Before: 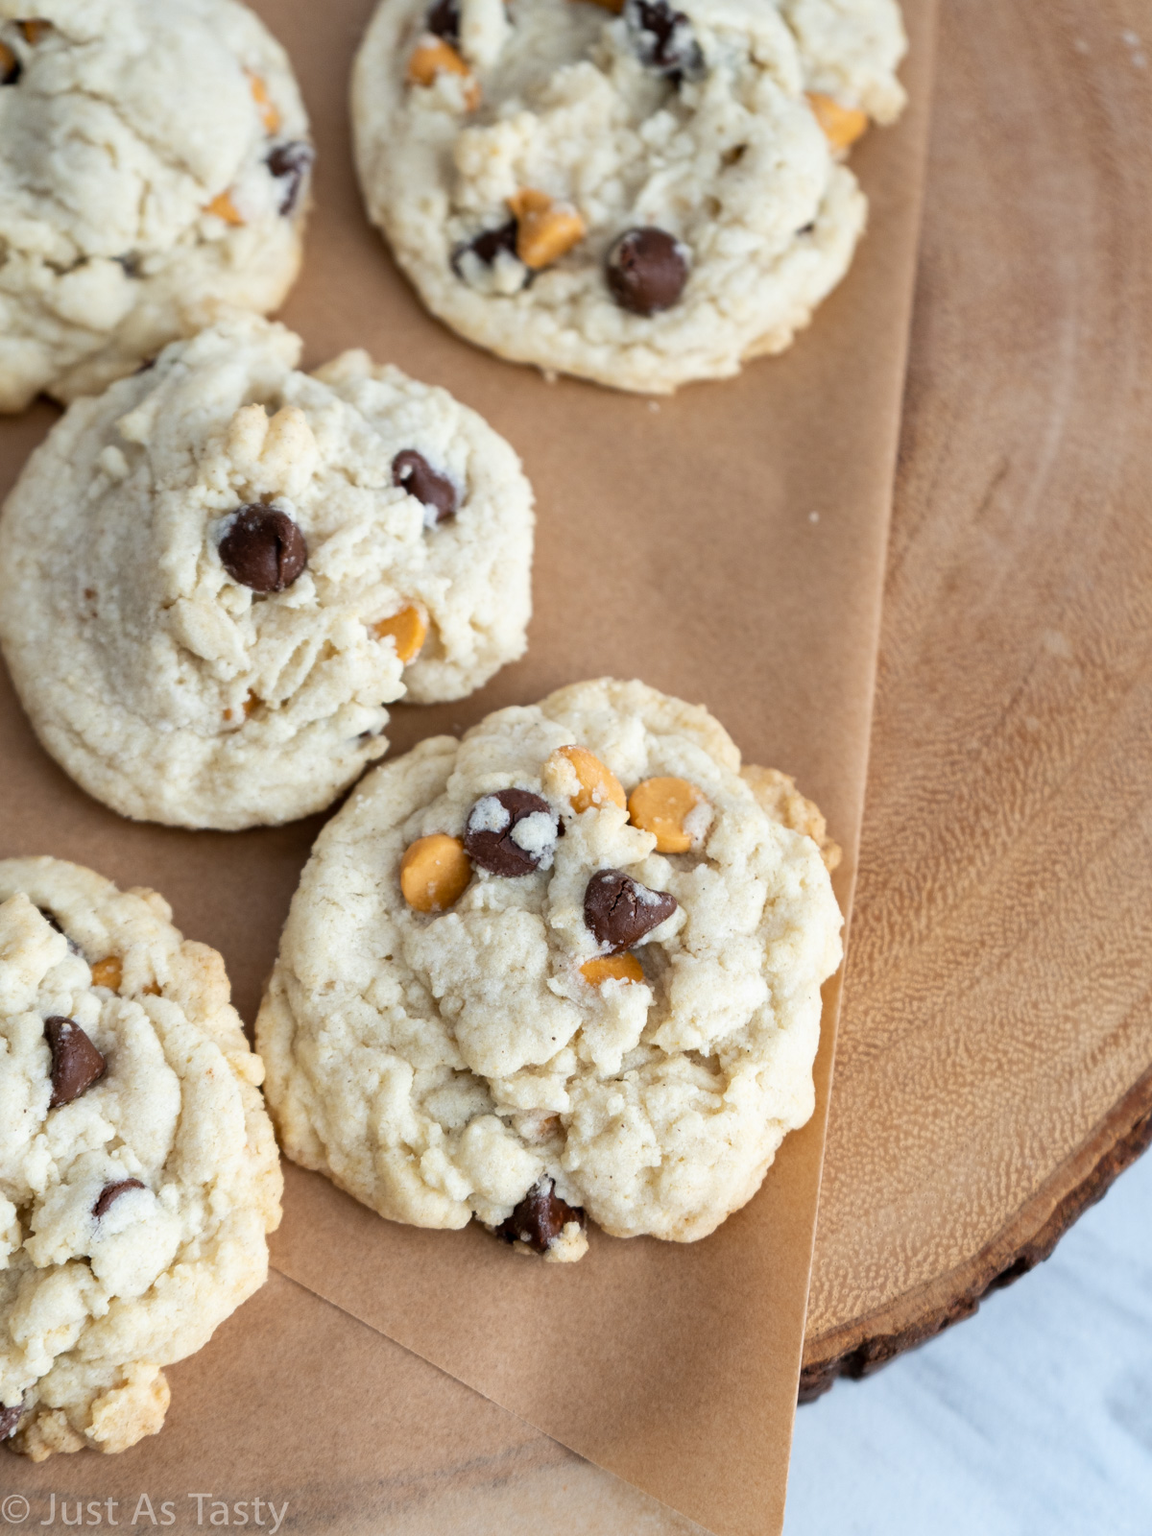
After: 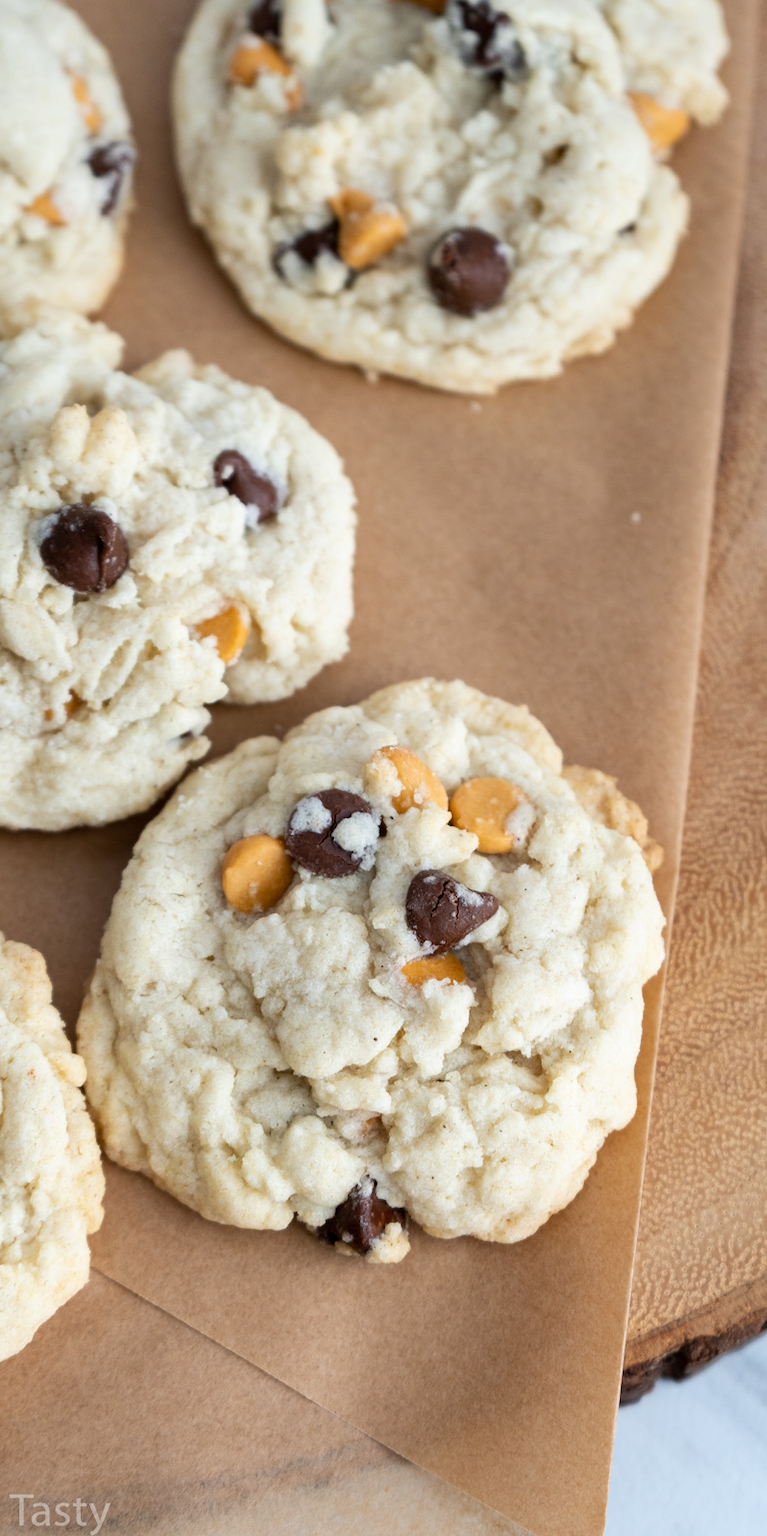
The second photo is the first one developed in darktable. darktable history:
crop and rotate: left 15.567%, right 17.769%
